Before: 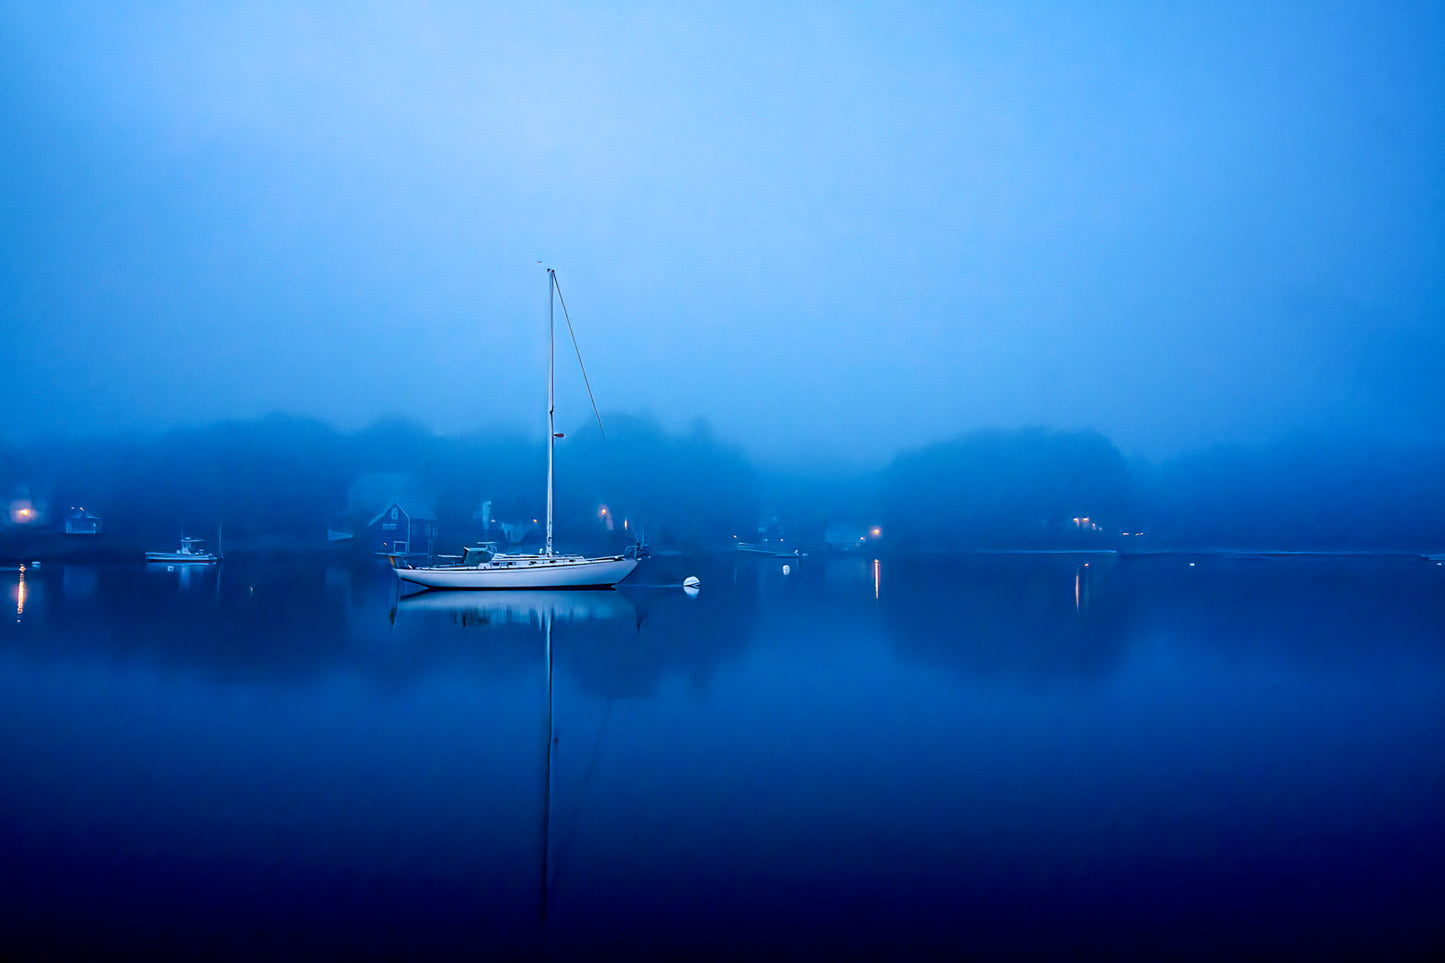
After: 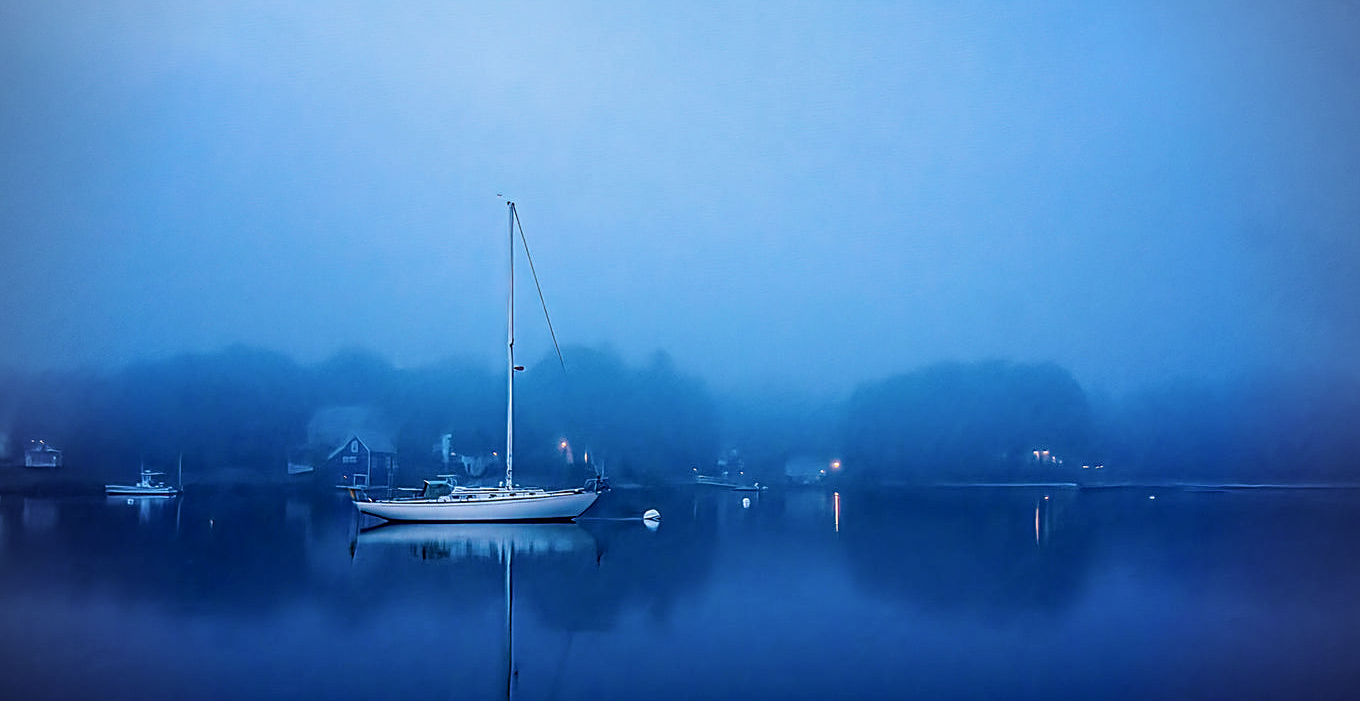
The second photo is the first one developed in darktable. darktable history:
contrast brightness saturation: contrast 0.005, saturation -0.069
crop: left 2.799%, top 7.036%, right 3.078%, bottom 20.134%
vignetting: fall-off radius 61.24%
tone equalizer: edges refinement/feathering 500, mask exposure compensation -1.57 EV, preserve details no
exposure: exposure -0.145 EV, compensate highlight preservation false
local contrast: detail 130%
sharpen: on, module defaults
